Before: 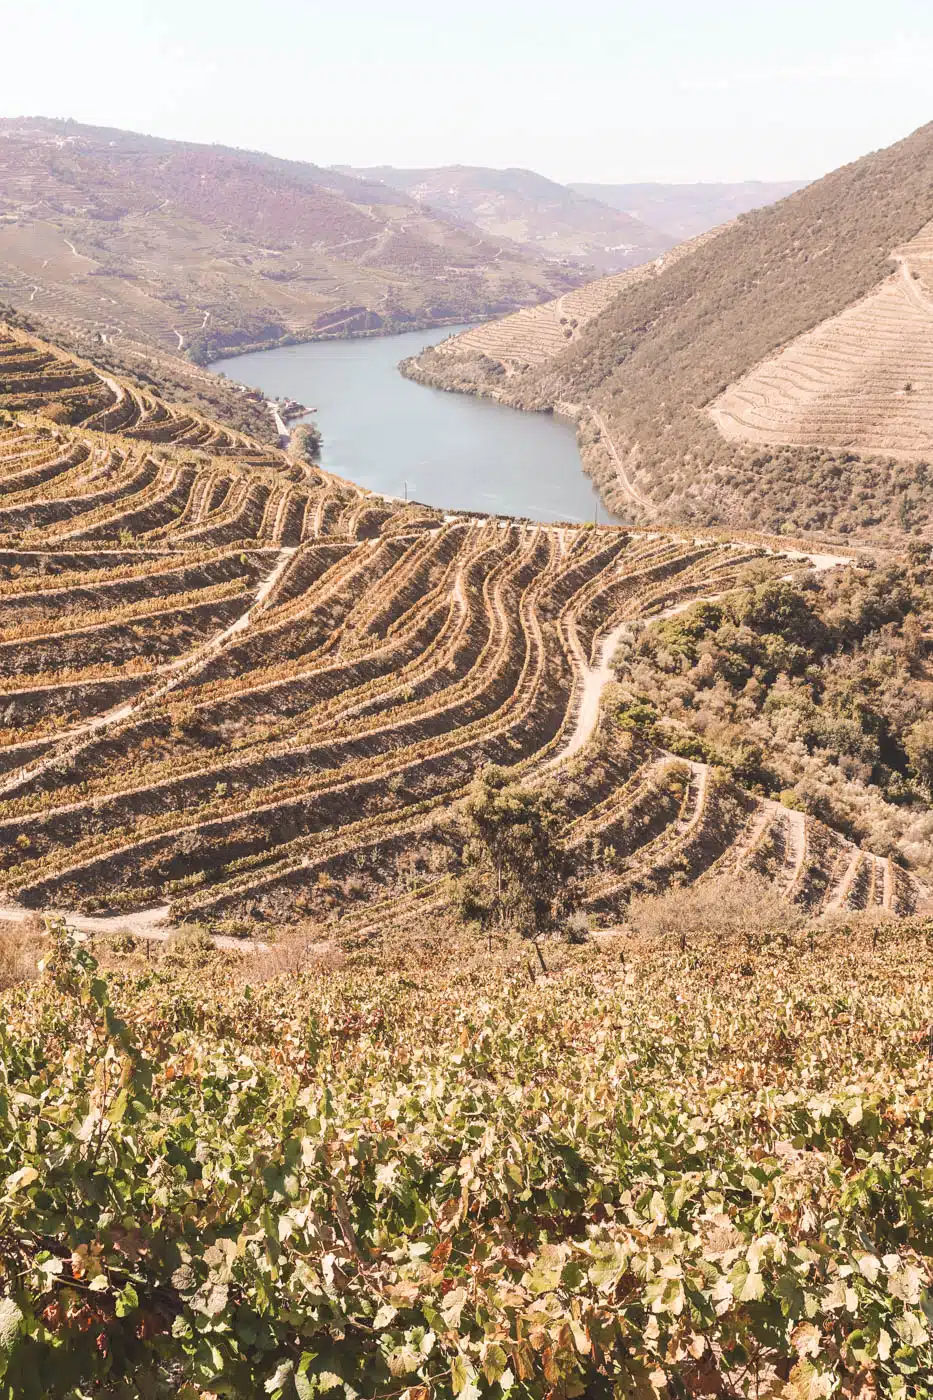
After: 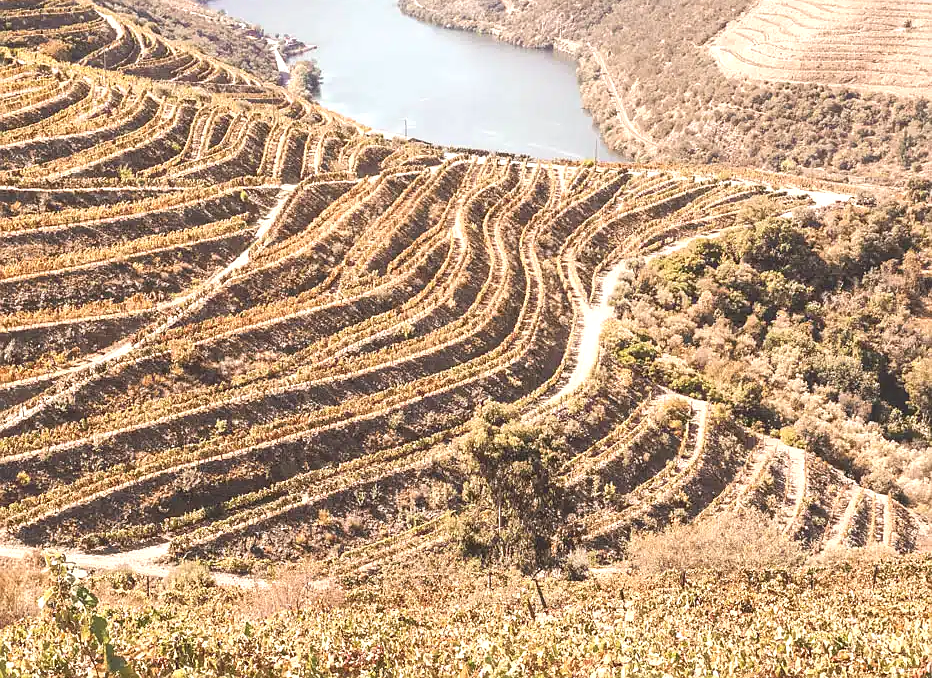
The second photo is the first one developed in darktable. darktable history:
exposure: black level correction 0, exposure 0.499 EV, compensate highlight preservation false
sharpen: radius 1.019
crop and rotate: top 25.972%, bottom 25.566%
